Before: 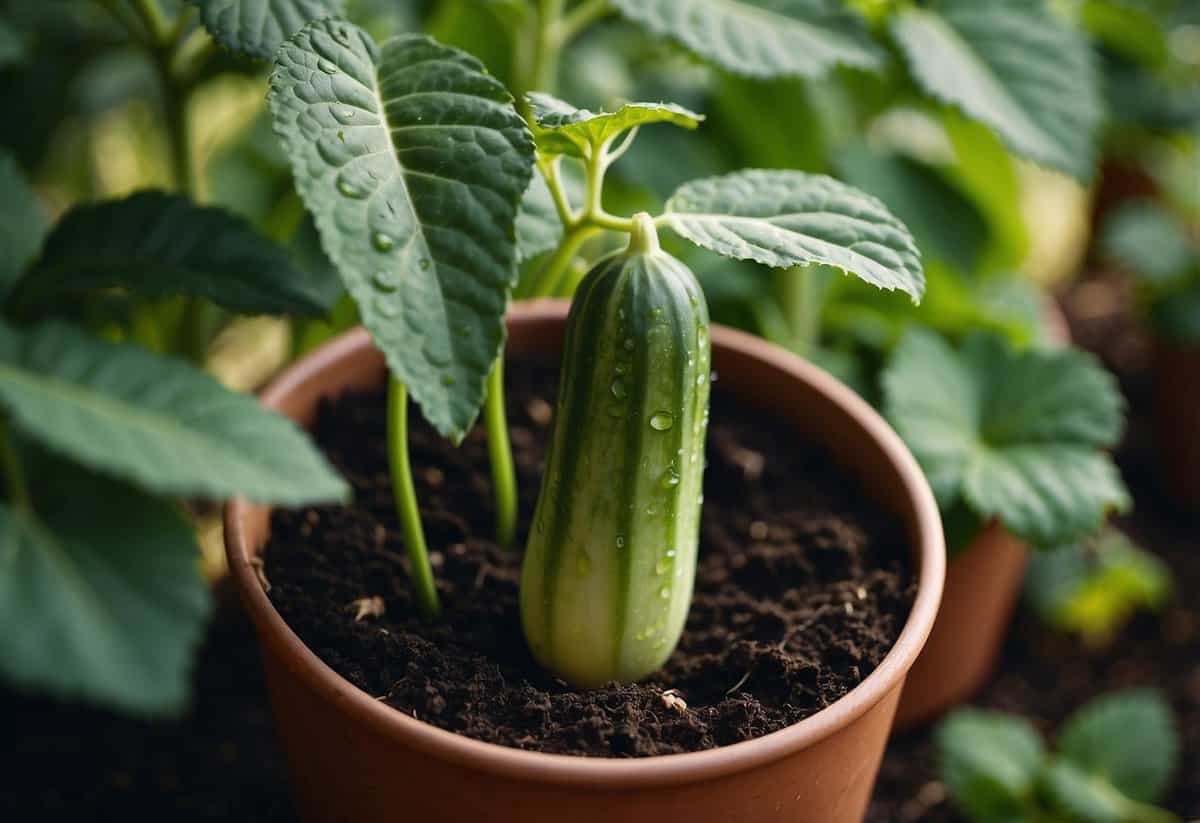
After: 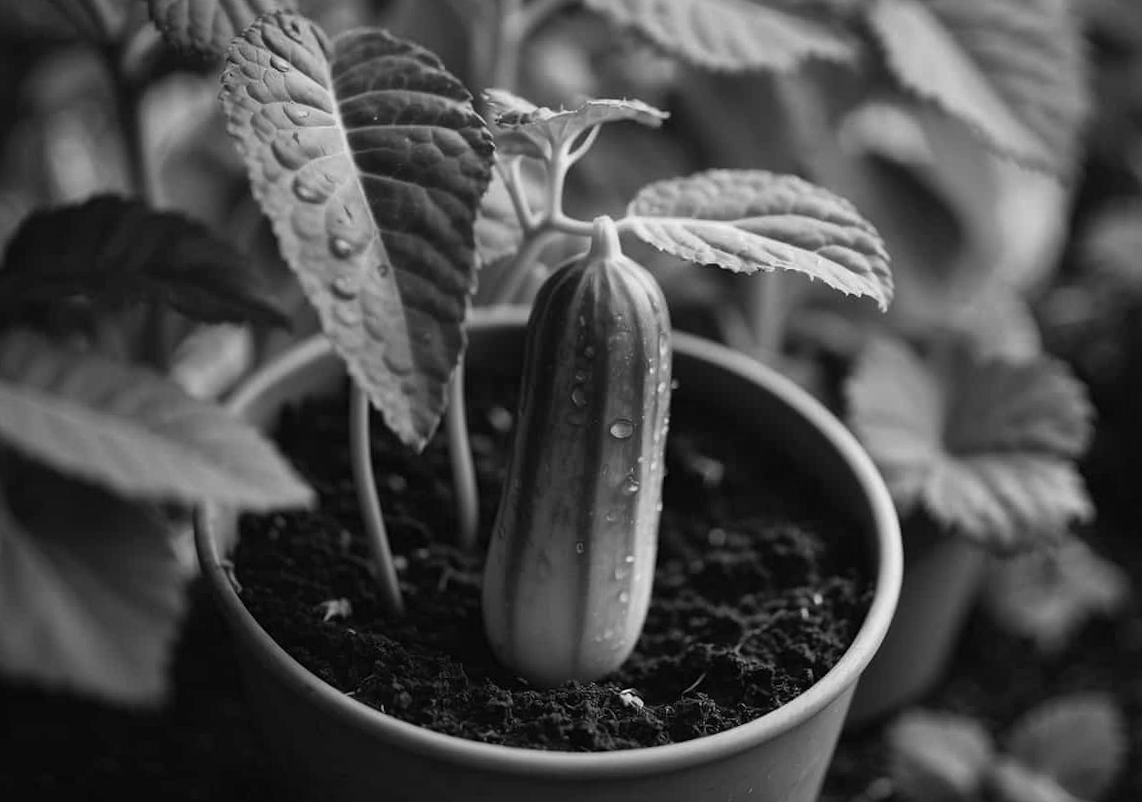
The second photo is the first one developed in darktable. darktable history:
color calibration: output gray [0.22, 0.42, 0.37, 0], gray › normalize channels true, illuminant same as pipeline (D50), adaptation XYZ, x 0.346, y 0.359, gamut compression 0
rotate and perspective: rotation 0.074°, lens shift (vertical) 0.096, lens shift (horizontal) -0.041, crop left 0.043, crop right 0.952, crop top 0.024, crop bottom 0.979
